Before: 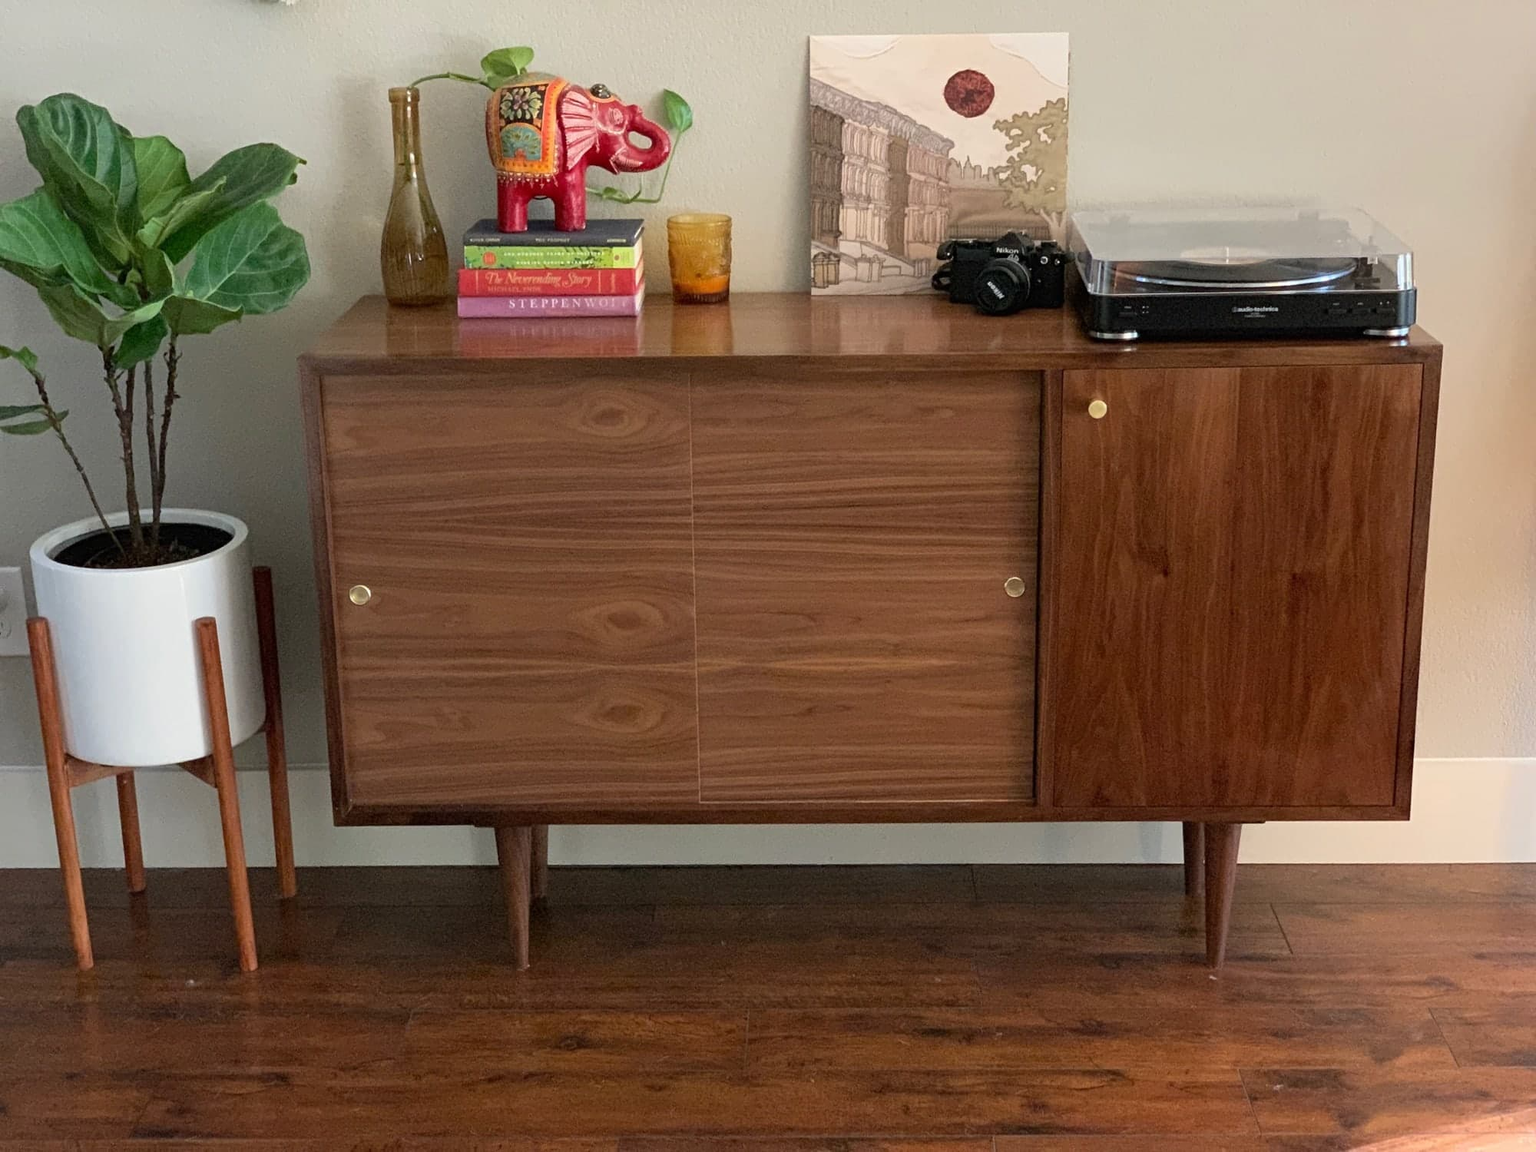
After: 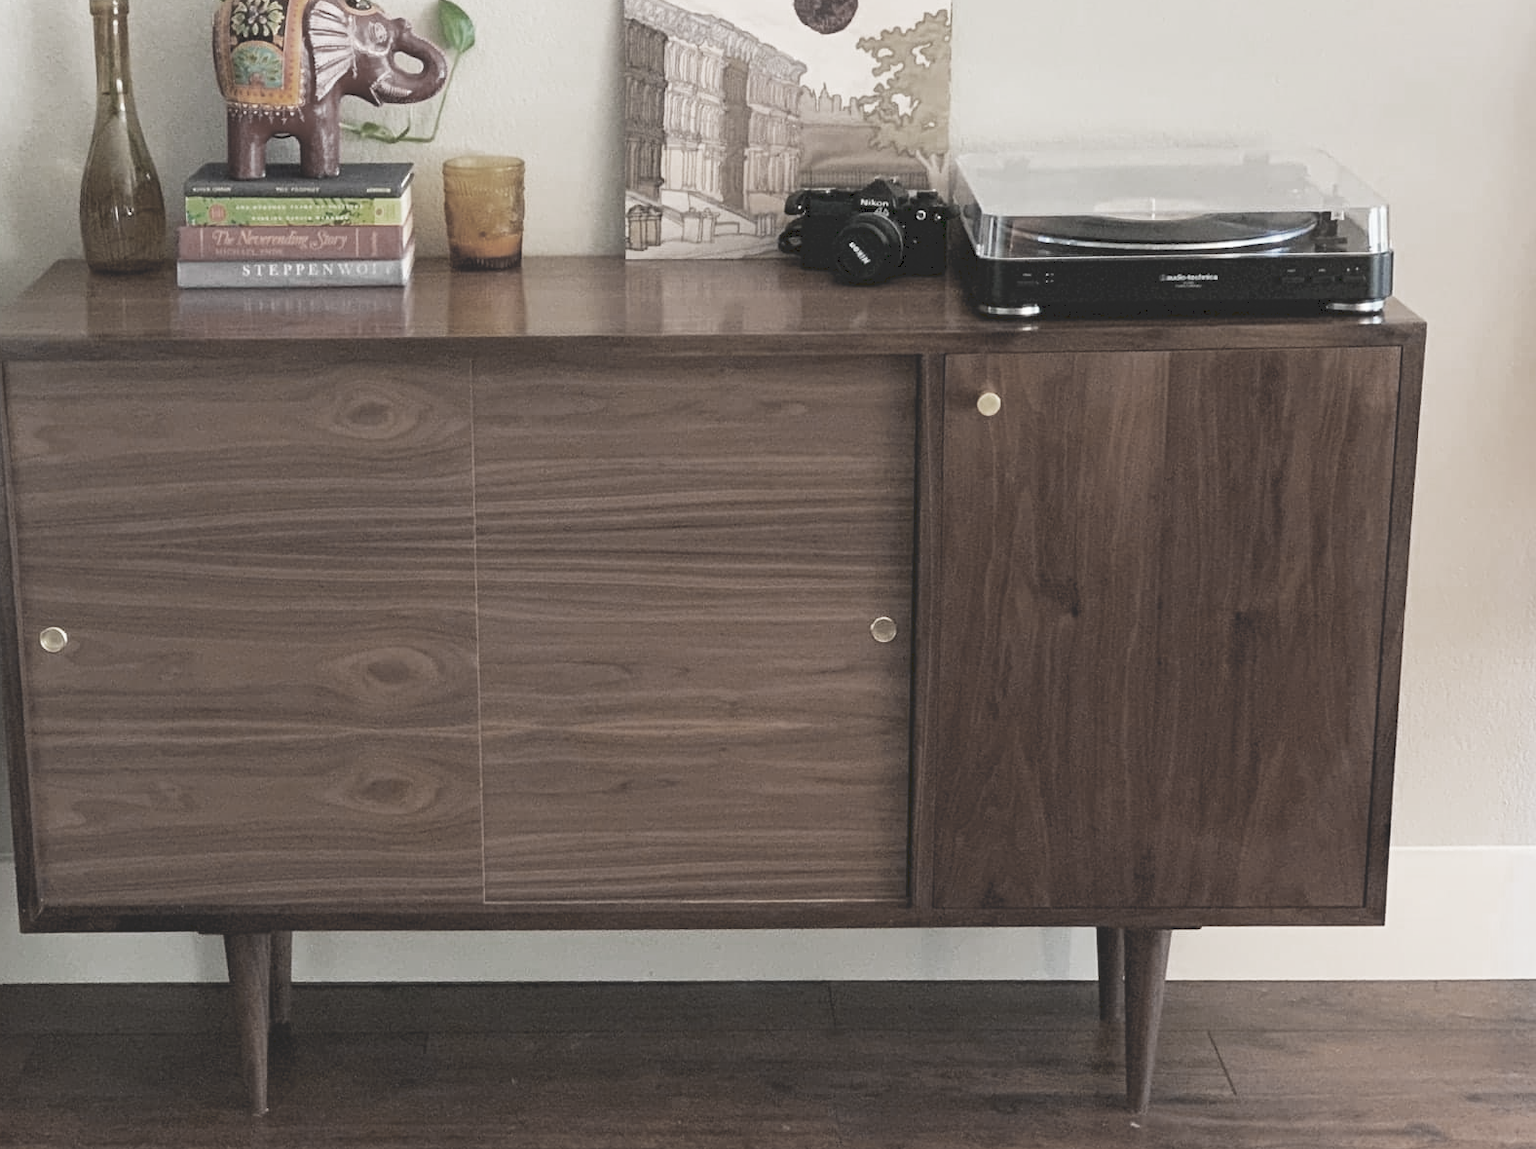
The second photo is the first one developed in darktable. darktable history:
color zones: curves: ch0 [(0, 0.487) (0.241, 0.395) (0.434, 0.373) (0.658, 0.412) (0.838, 0.487)]; ch1 [(0, 0) (0.053, 0.053) (0.211, 0.202) (0.579, 0.259) (0.781, 0.241)]
crop and rotate: left 20.74%, top 7.912%, right 0.375%, bottom 13.378%
tone curve: curves: ch0 [(0, 0) (0.003, 0.156) (0.011, 0.156) (0.025, 0.161) (0.044, 0.164) (0.069, 0.178) (0.1, 0.201) (0.136, 0.229) (0.177, 0.263) (0.224, 0.301) (0.277, 0.355) (0.335, 0.415) (0.399, 0.48) (0.468, 0.561) (0.543, 0.647) (0.623, 0.735) (0.709, 0.819) (0.801, 0.893) (0.898, 0.953) (1, 1)], preserve colors none
